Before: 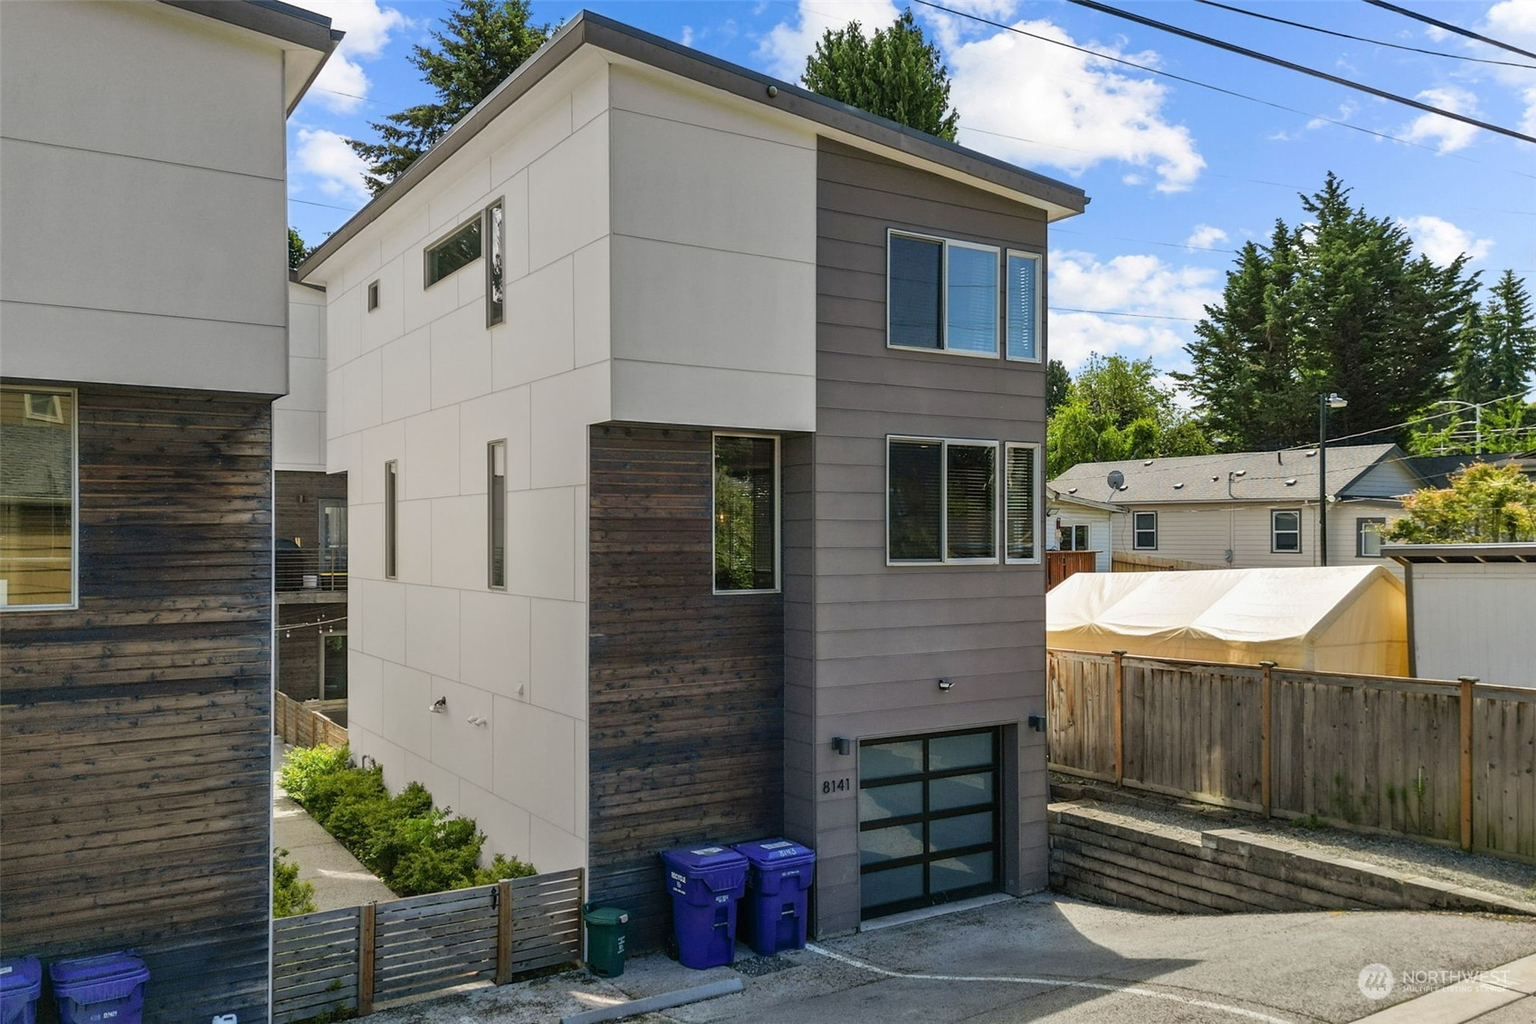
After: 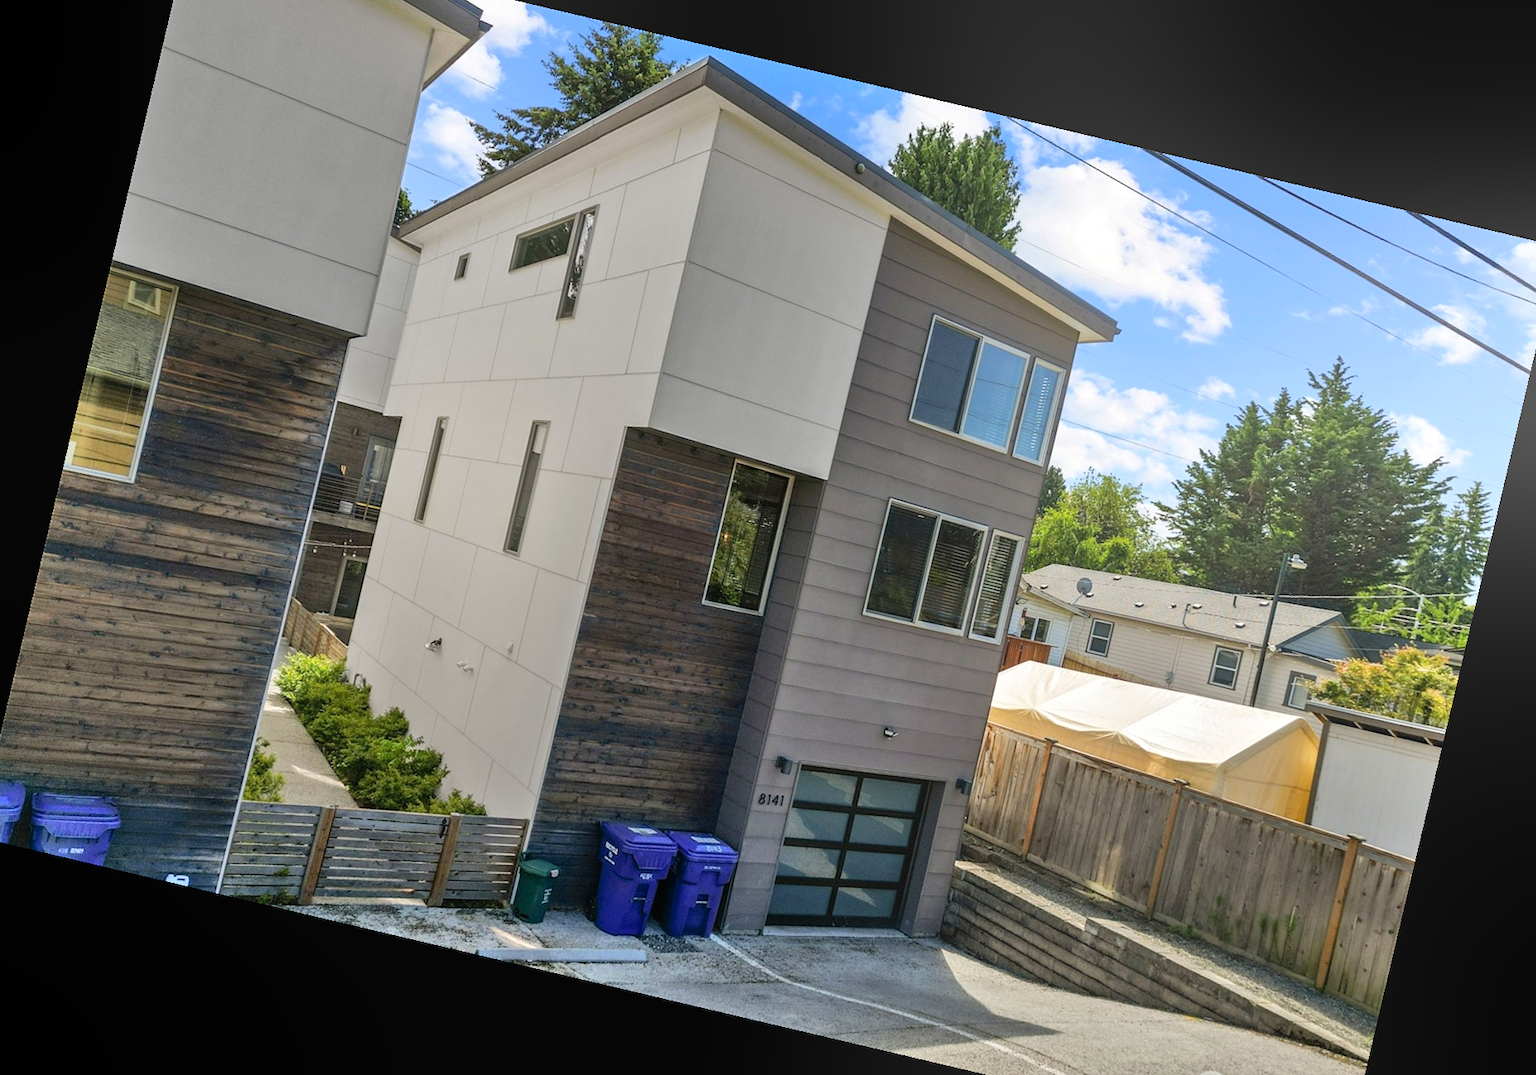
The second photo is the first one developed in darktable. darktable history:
crop: left 1.507%, top 6.147%, right 1.379%, bottom 6.637%
rotate and perspective: rotation 13.27°, automatic cropping off
shadows and highlights: low approximation 0.01, soften with gaussian
contrast equalizer: octaves 7, y [[0.515 ×6], [0.507 ×6], [0.425 ×6], [0 ×6], [0 ×6]]
bloom: size 40%
